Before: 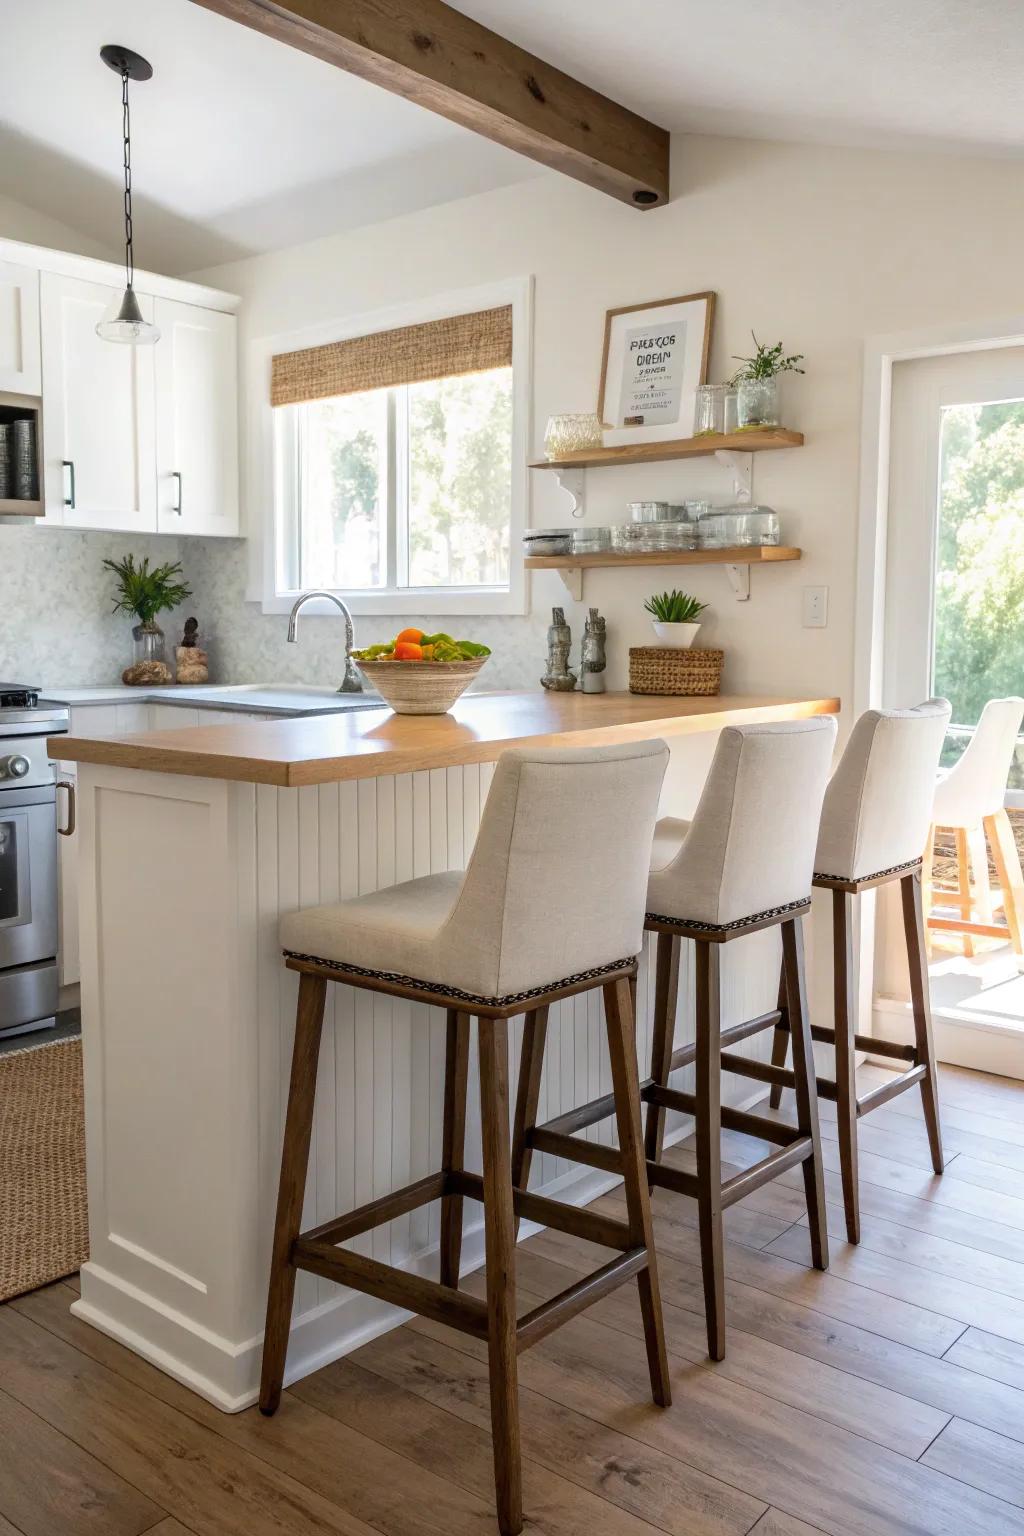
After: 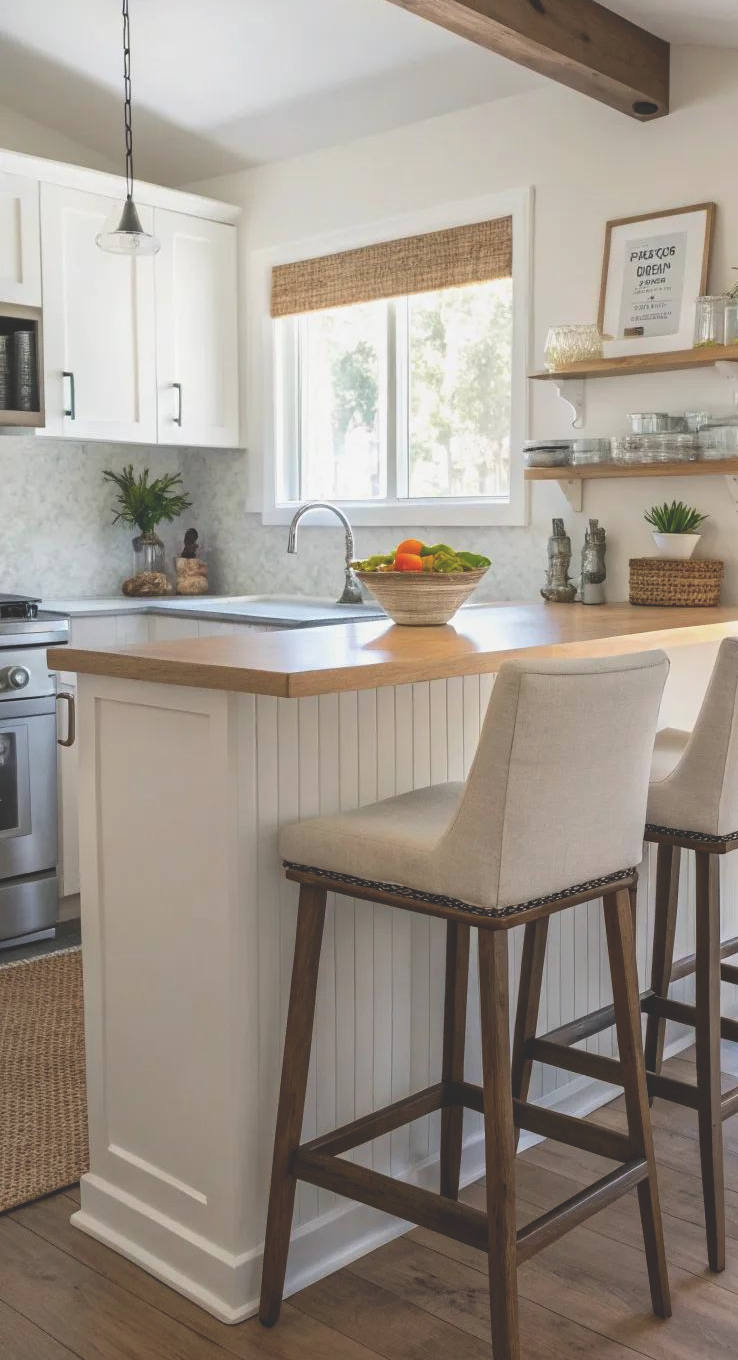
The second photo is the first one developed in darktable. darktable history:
exposure: black level correction -0.026, exposure -0.119 EV, compensate highlight preservation false
crop: top 5.804%, right 27.834%, bottom 5.594%
